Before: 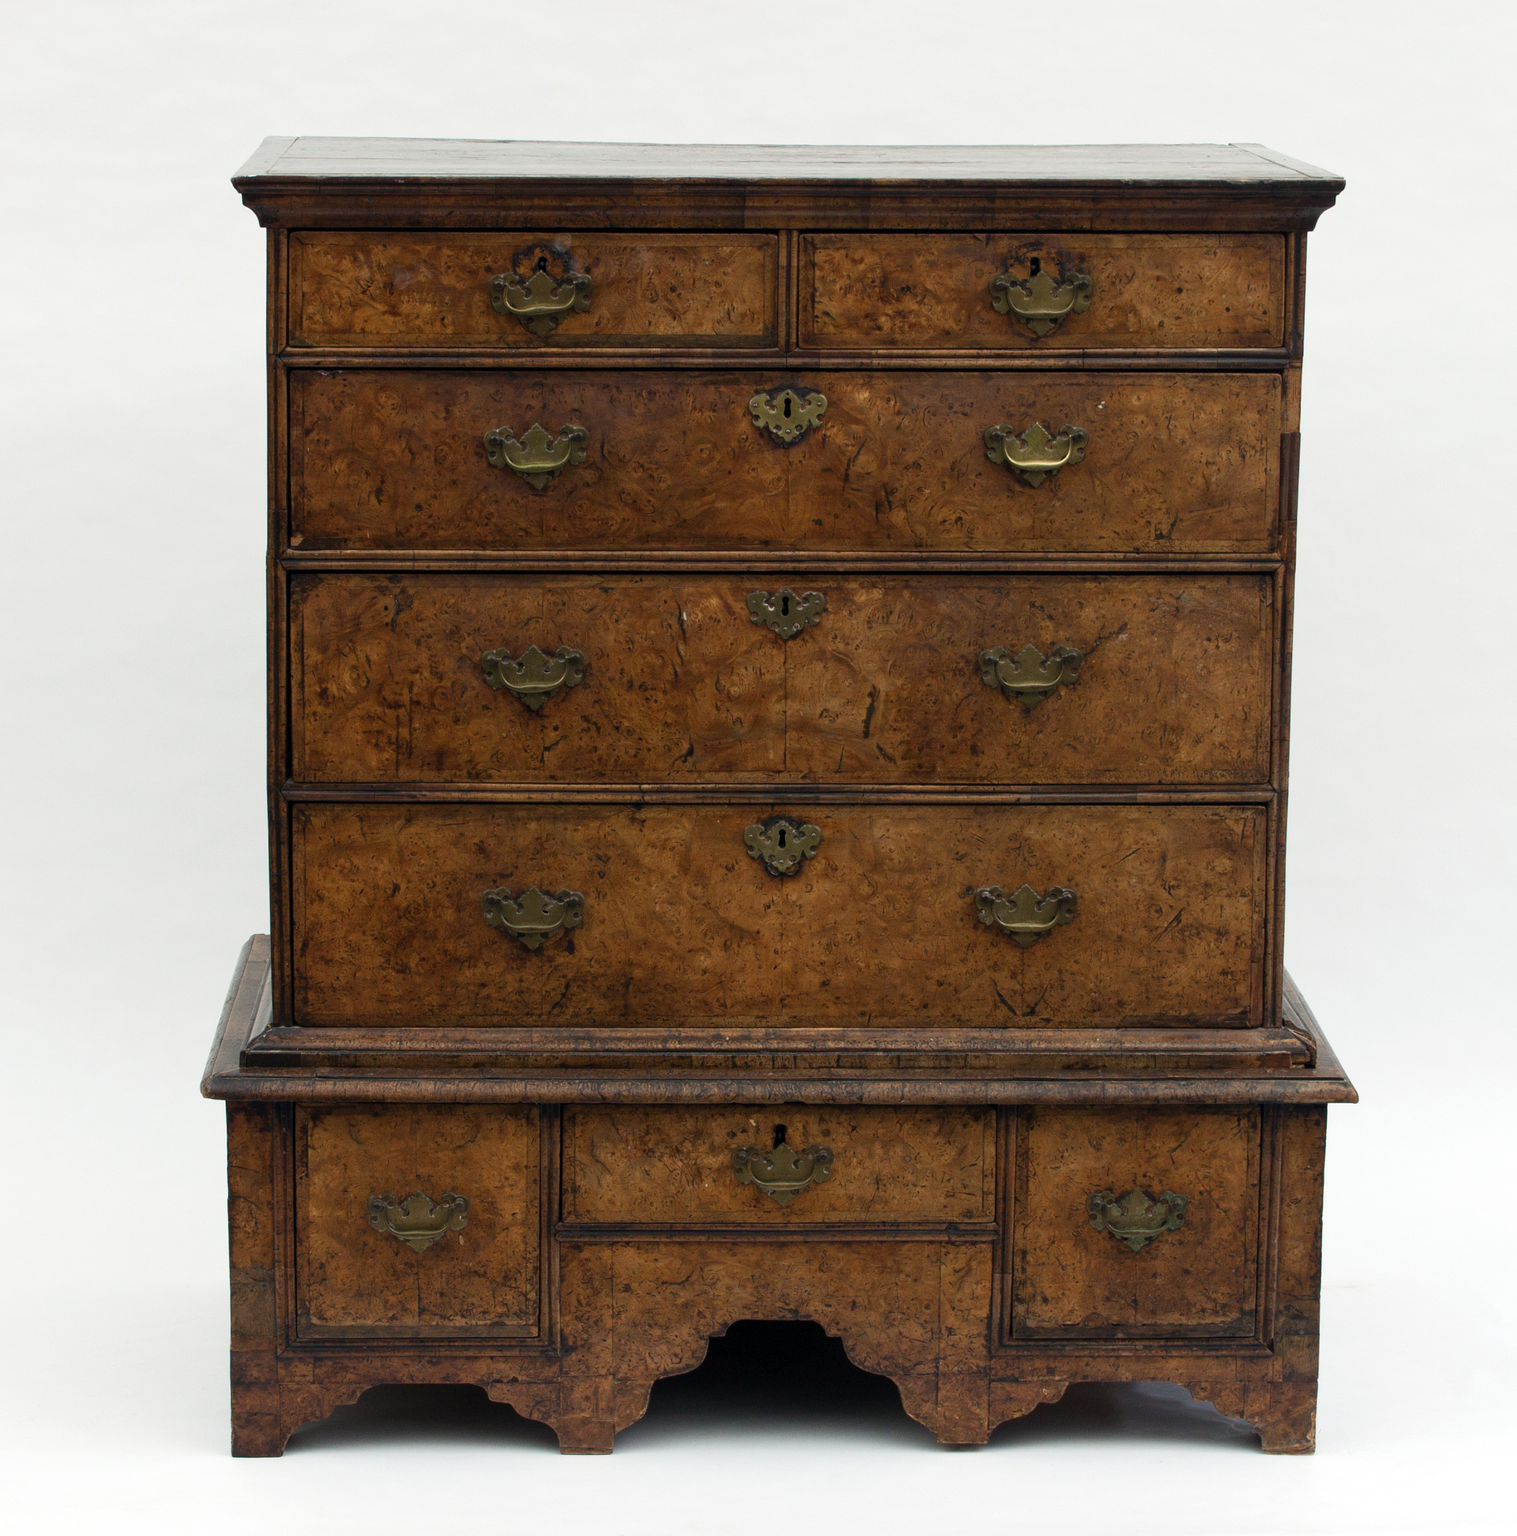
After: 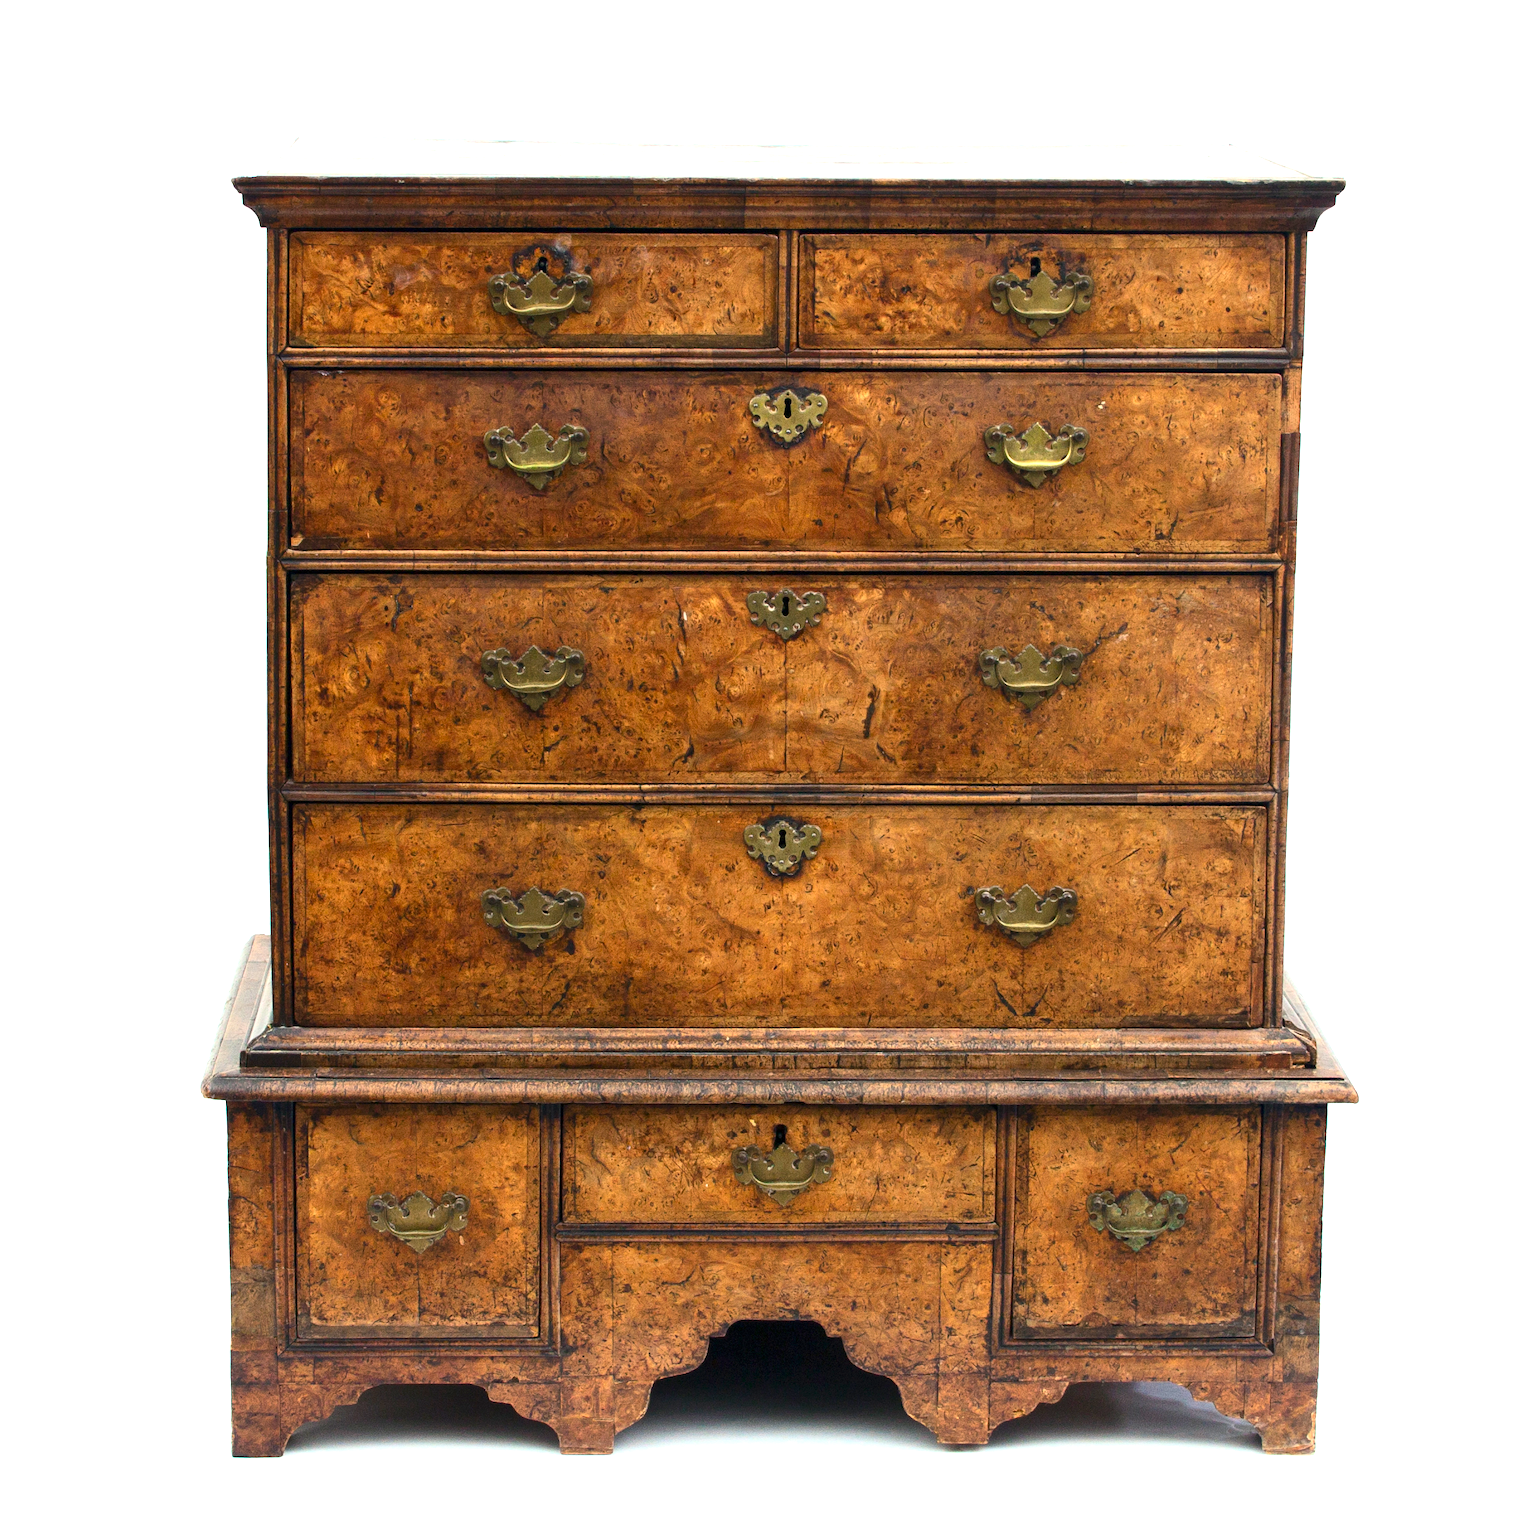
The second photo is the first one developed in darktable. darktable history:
exposure: exposure 1.231 EV, compensate highlight preservation false
contrast brightness saturation: contrast 0.23, brightness 0.1, saturation 0.291
